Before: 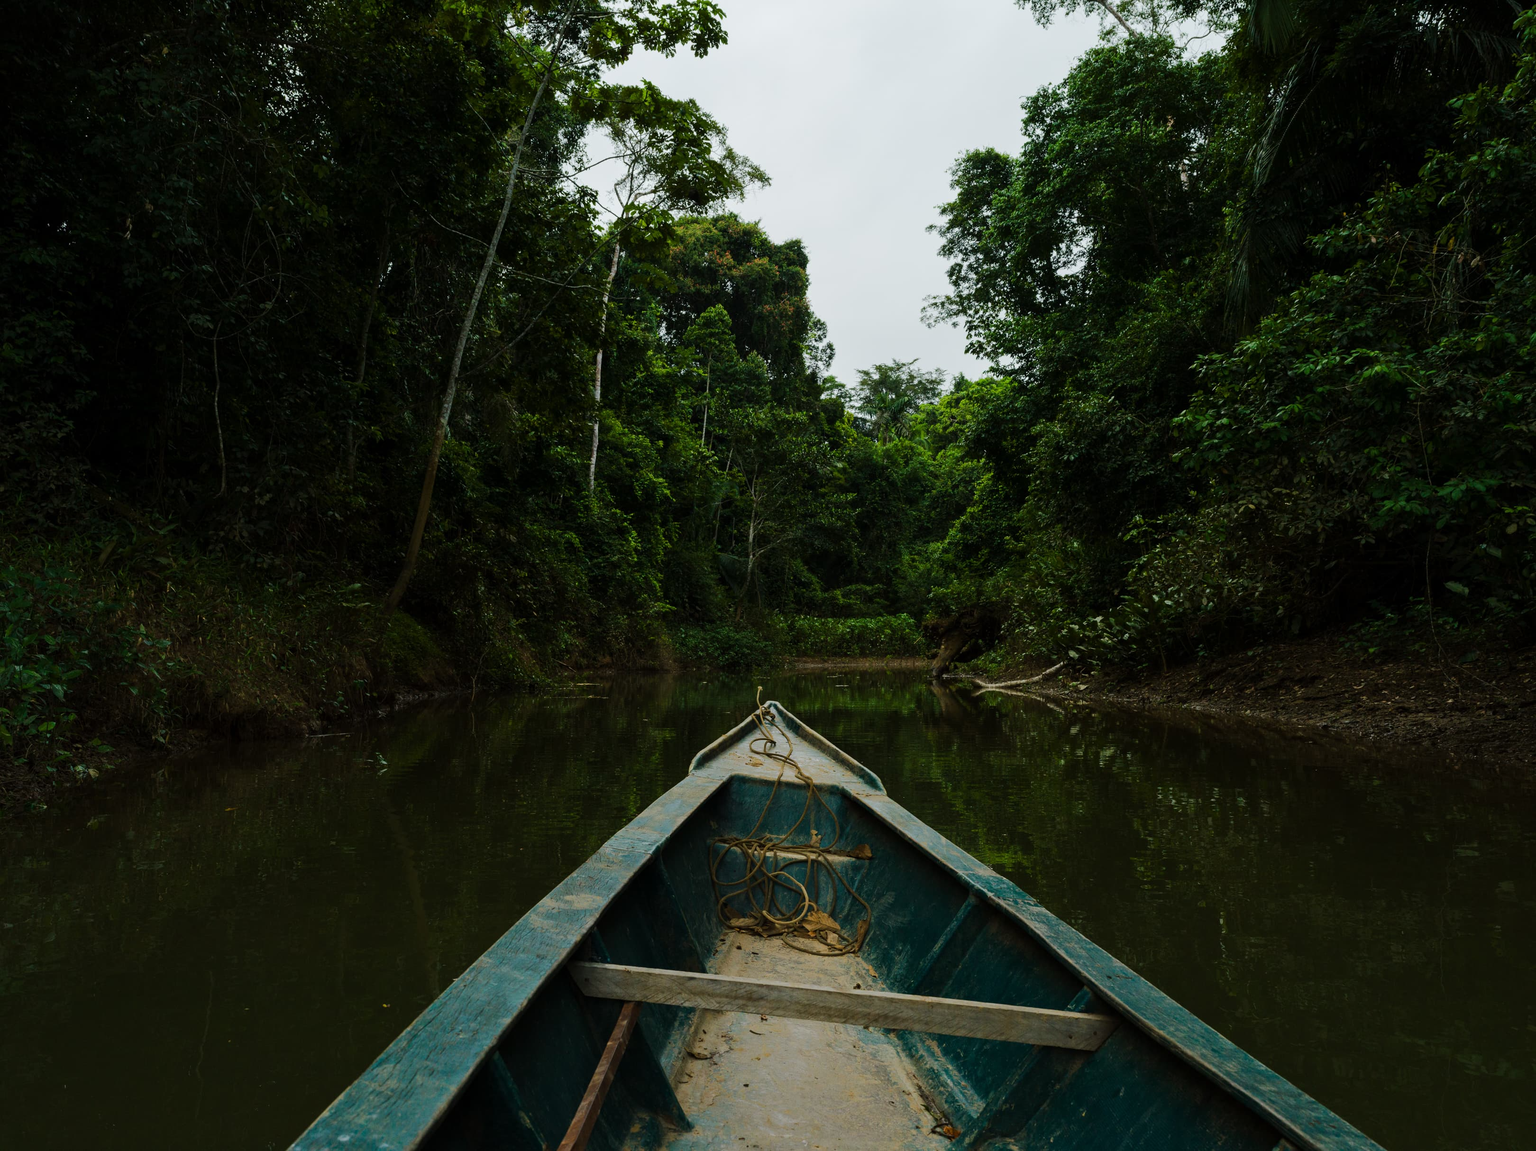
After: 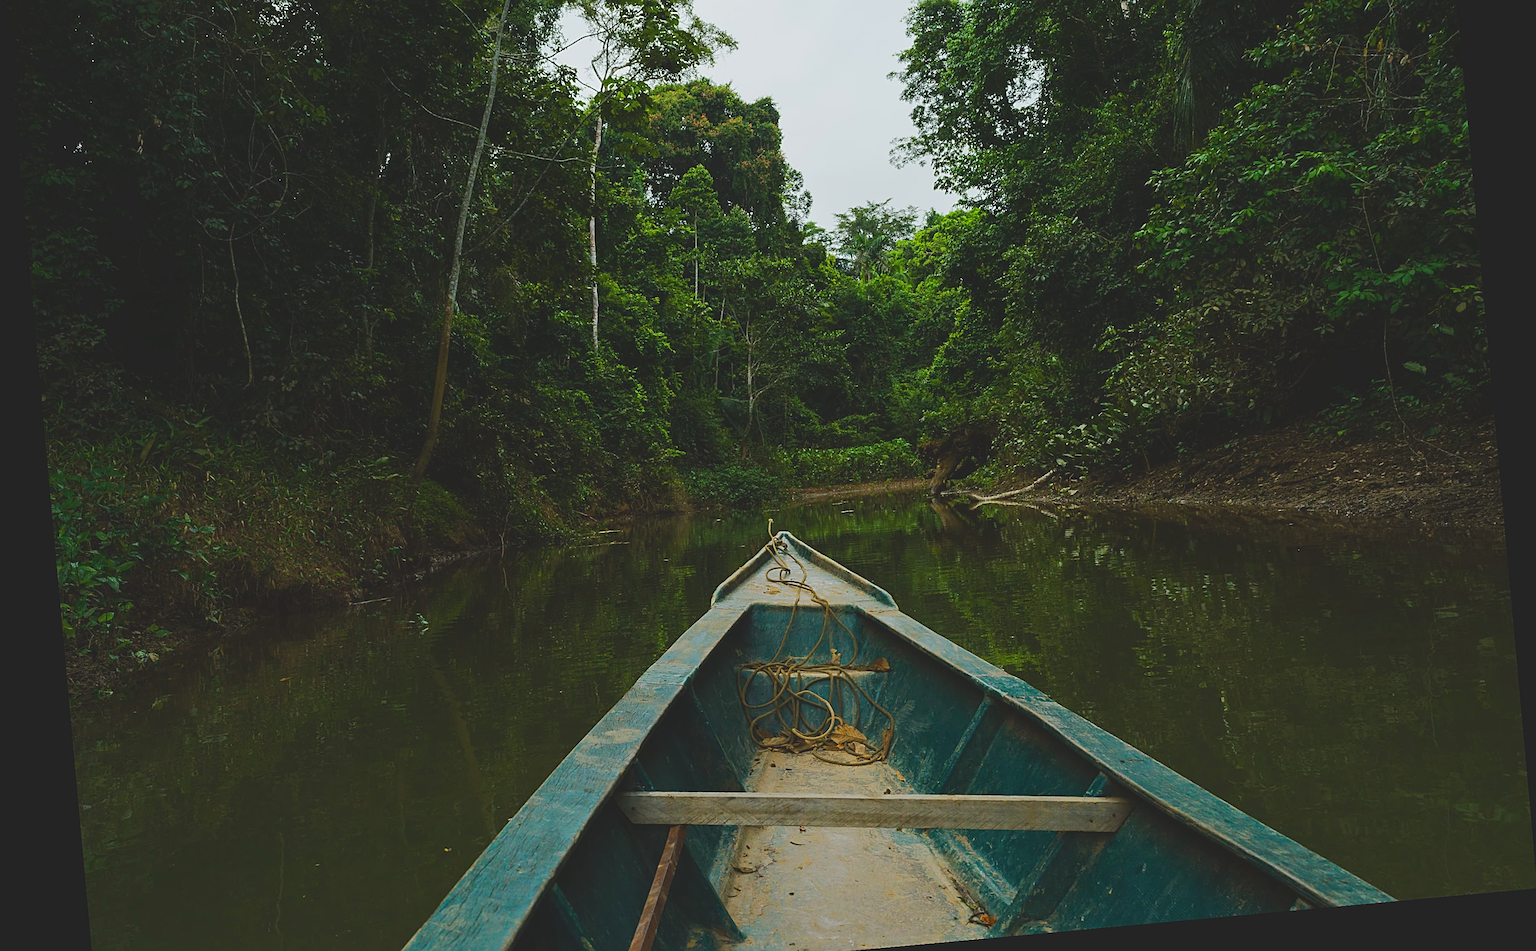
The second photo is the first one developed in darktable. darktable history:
exposure: black level correction 0.001, exposure 0.5 EV, compensate exposure bias true, compensate highlight preservation false
crop and rotate: top 15.774%, bottom 5.506%
sharpen: radius 2.584, amount 0.688
rotate and perspective: rotation -5.2°, automatic cropping off
contrast brightness saturation: contrast -0.28
white balance: emerald 1
